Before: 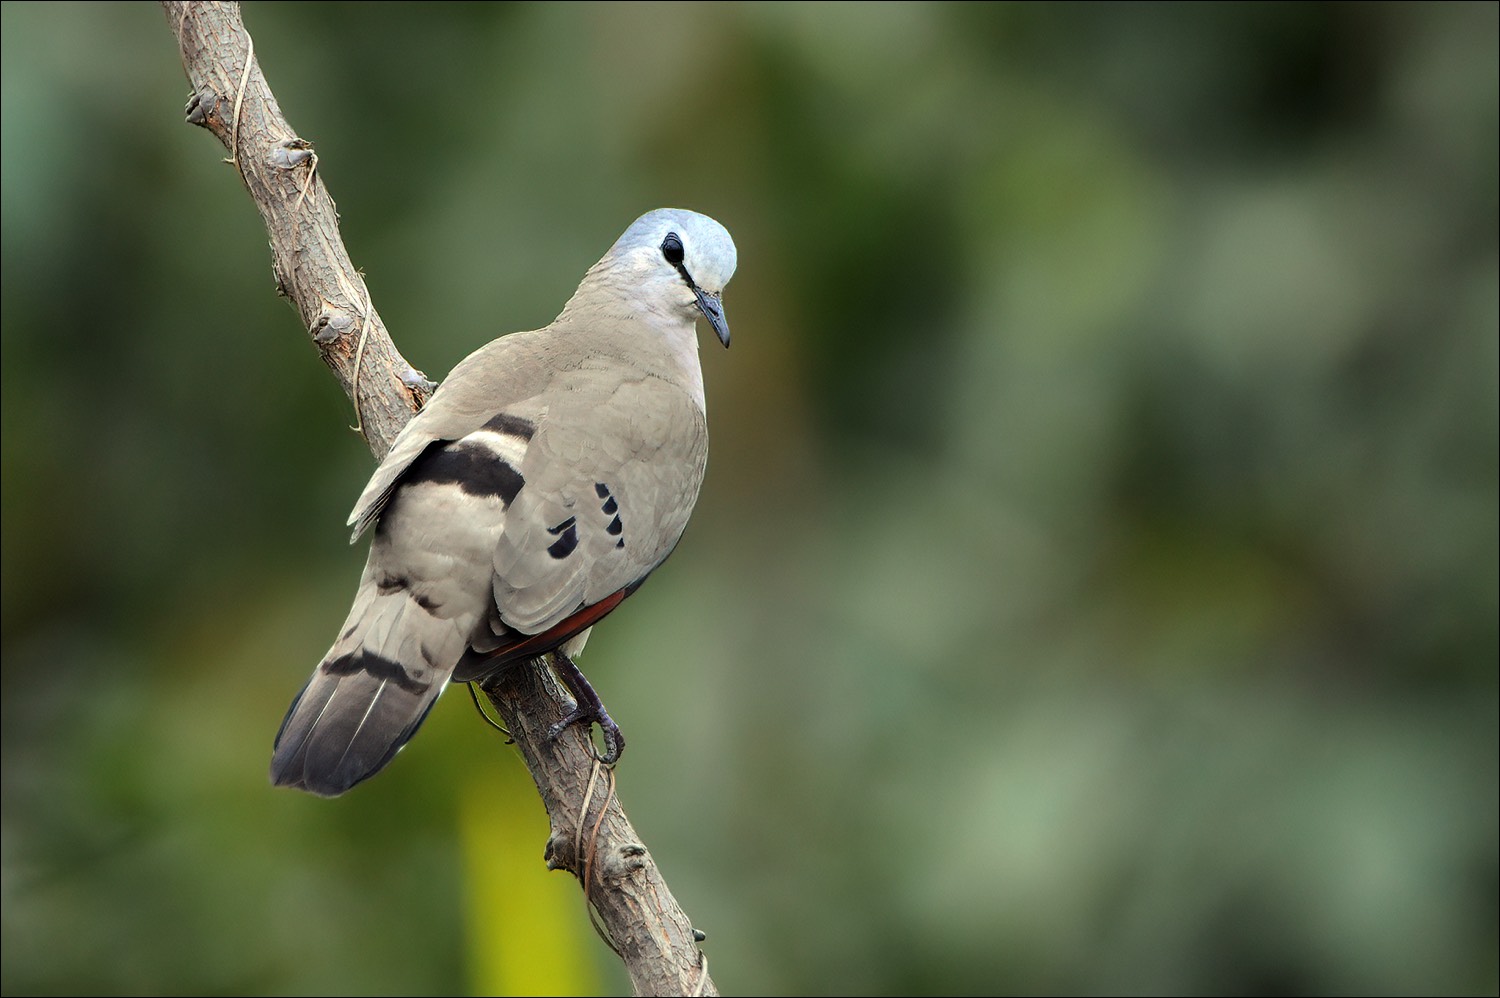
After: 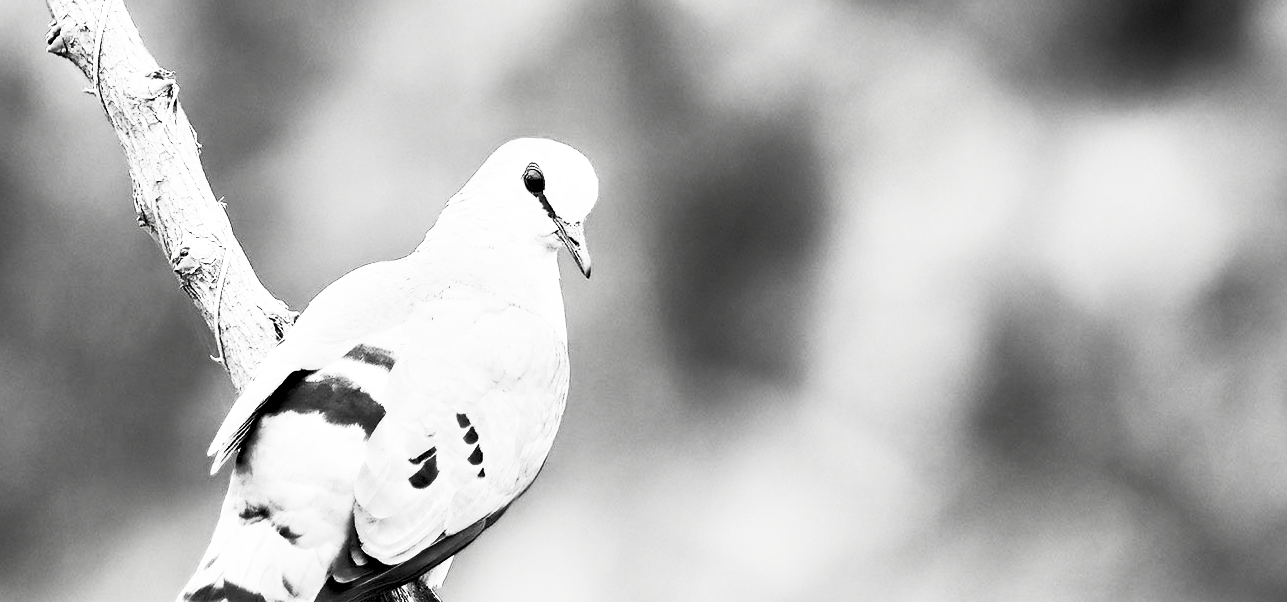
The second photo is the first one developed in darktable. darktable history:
crop and rotate: left 9.291%, top 7.085%, right 4.85%, bottom 32.559%
contrast brightness saturation: contrast 0.524, brightness 0.477, saturation -0.988
base curve: curves: ch0 [(0, 0) (0.579, 0.807) (1, 1)], preserve colors none
contrast equalizer: y [[0.524, 0.538, 0.547, 0.548, 0.538, 0.524], [0.5 ×6], [0.5 ×6], [0 ×6], [0 ×6]]
levels: mode automatic
